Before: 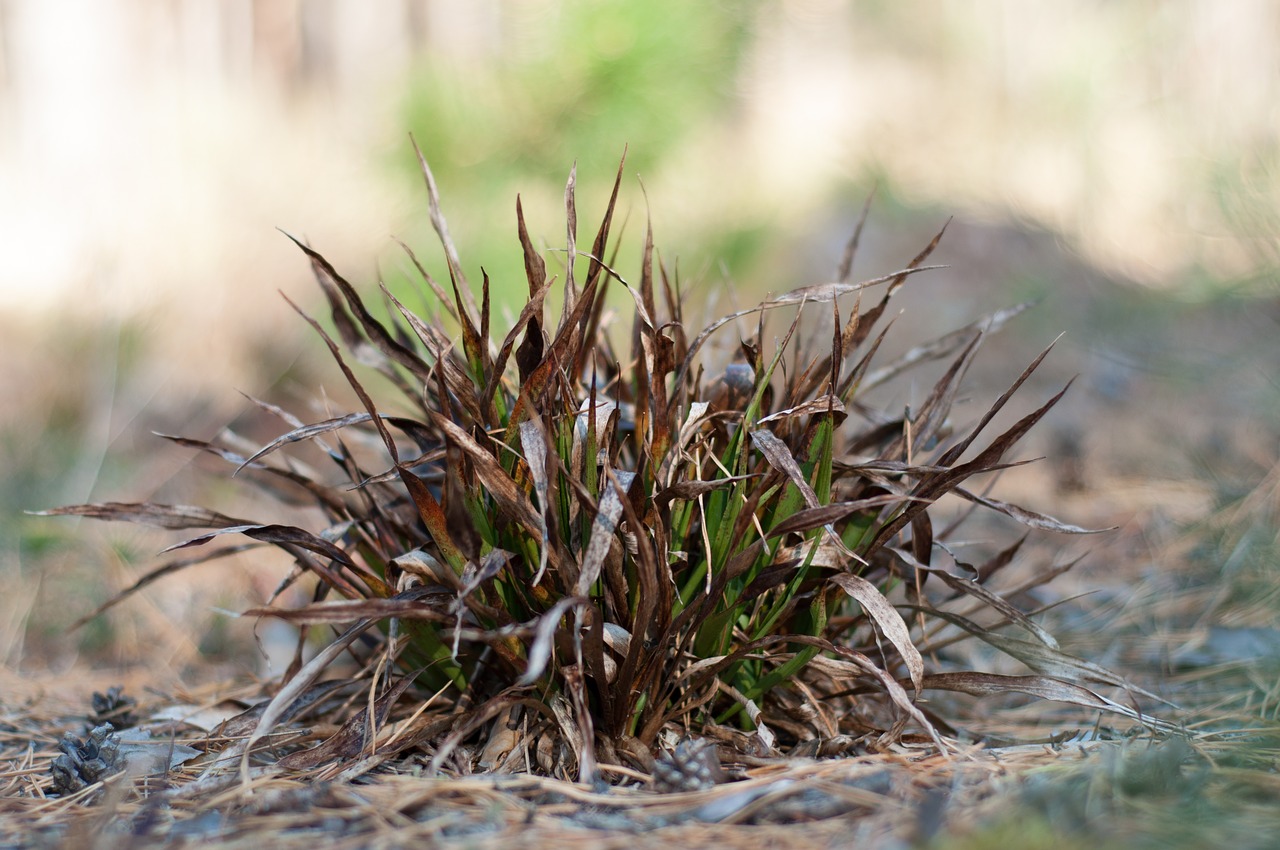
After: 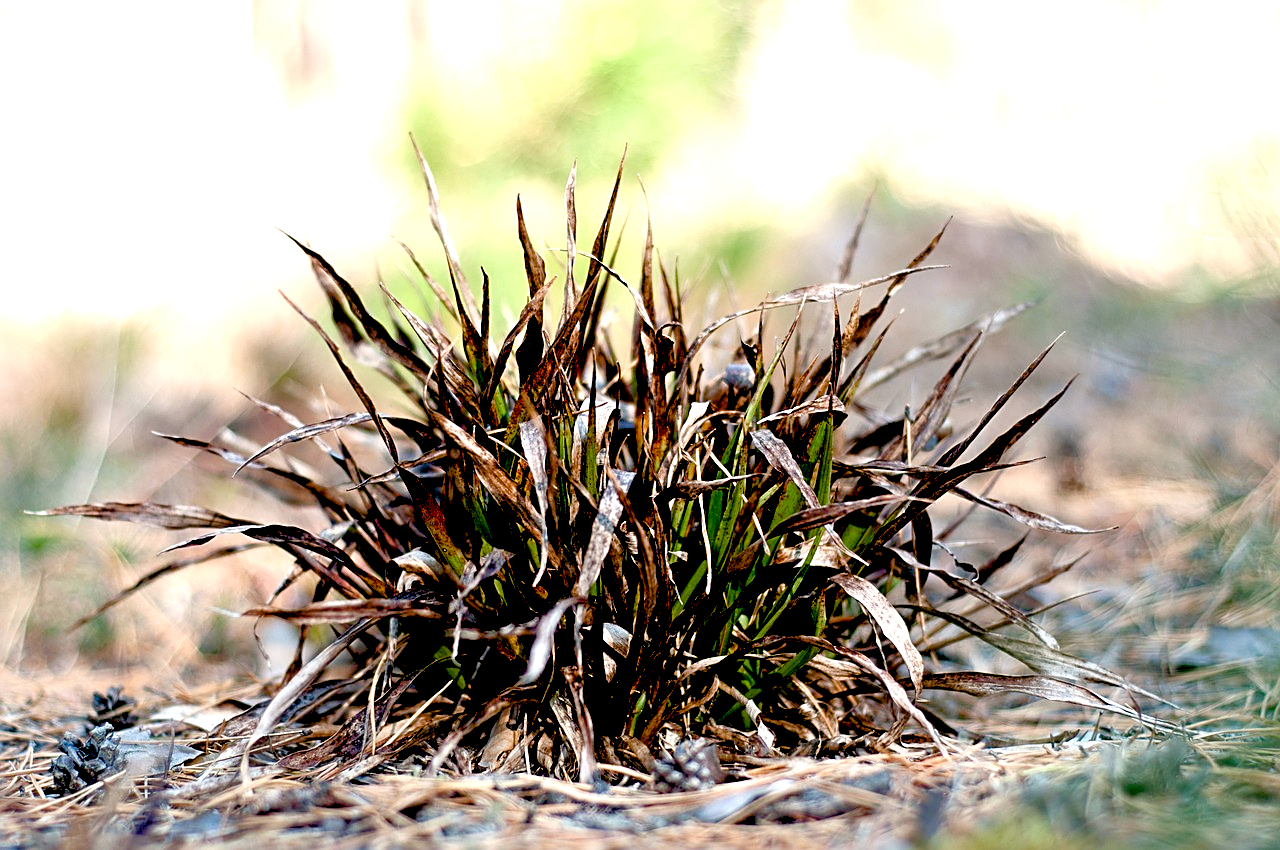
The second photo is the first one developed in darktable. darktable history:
color balance rgb: highlights gain › chroma 1.055%, highlights gain › hue 60.05°, global offset › luminance -0.487%, linear chroma grading › global chroma -14.594%, perceptual saturation grading › global saturation 20%, perceptual saturation grading › highlights -25.892%, perceptual saturation grading › shadows 49.328%
exposure: black level correction 0.035, exposure 0.905 EV, compensate exposure bias true, compensate highlight preservation false
sharpen: amount 0.491
tone equalizer: on, module defaults
